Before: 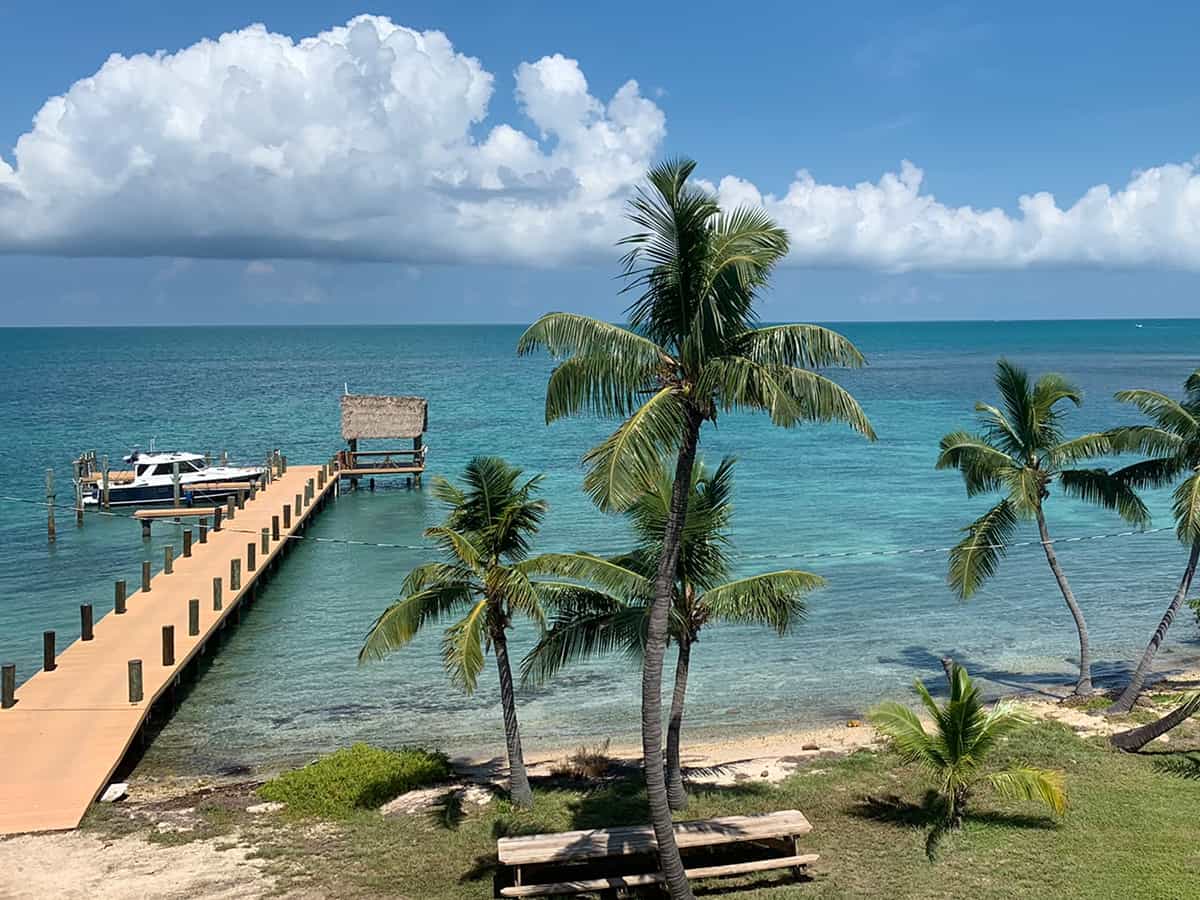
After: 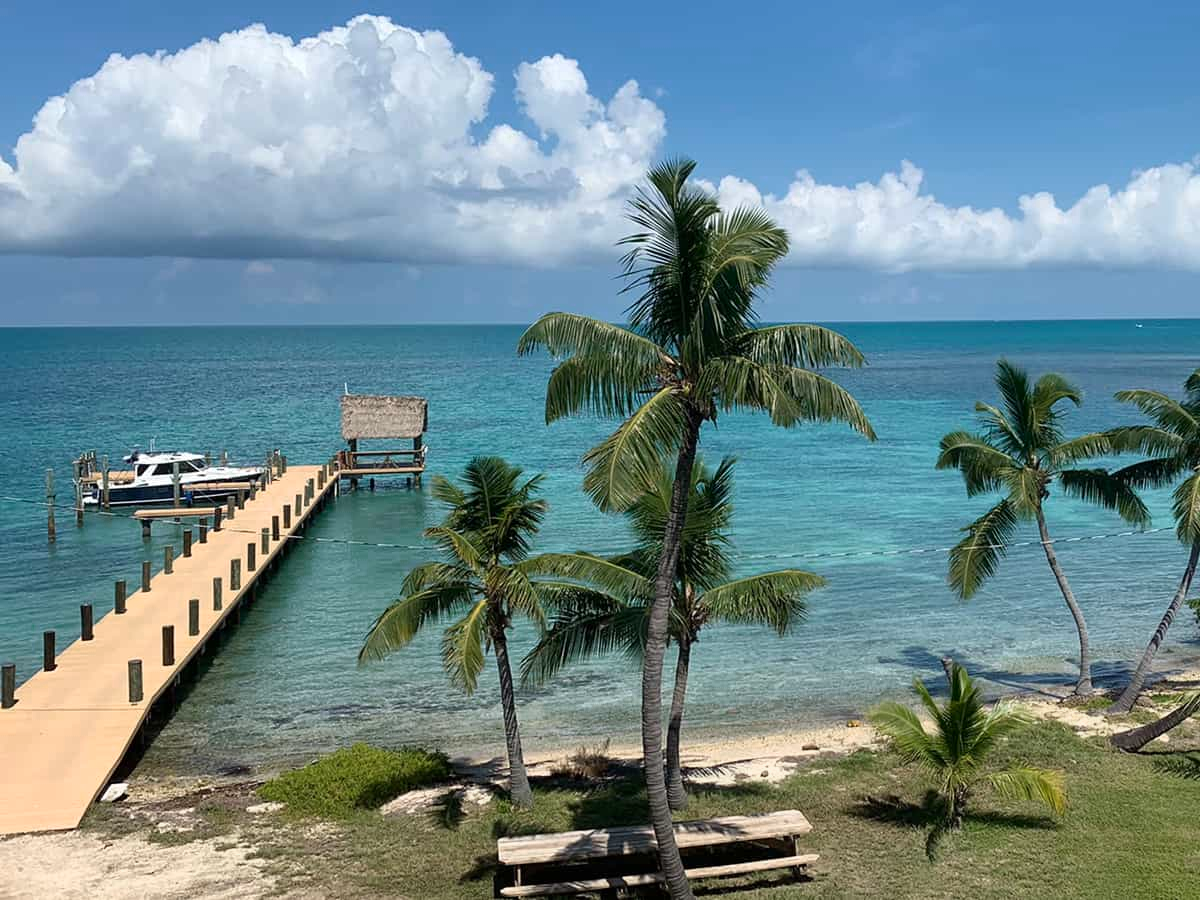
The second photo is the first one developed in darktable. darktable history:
color zones: curves: ch0 [(0, 0.558) (0.143, 0.548) (0.286, 0.447) (0.429, 0.259) (0.571, 0.5) (0.714, 0.5) (0.857, 0.593) (1, 0.558)]; ch1 [(0, 0.543) (0.01, 0.544) (0.12, 0.492) (0.248, 0.458) (0.5, 0.534) (0.748, 0.5) (0.99, 0.469) (1, 0.543)]; ch2 [(0, 0.507) (0.143, 0.522) (0.286, 0.505) (0.429, 0.5) (0.571, 0.5) (0.714, 0.5) (0.857, 0.5) (1, 0.507)], mix 32.42%
